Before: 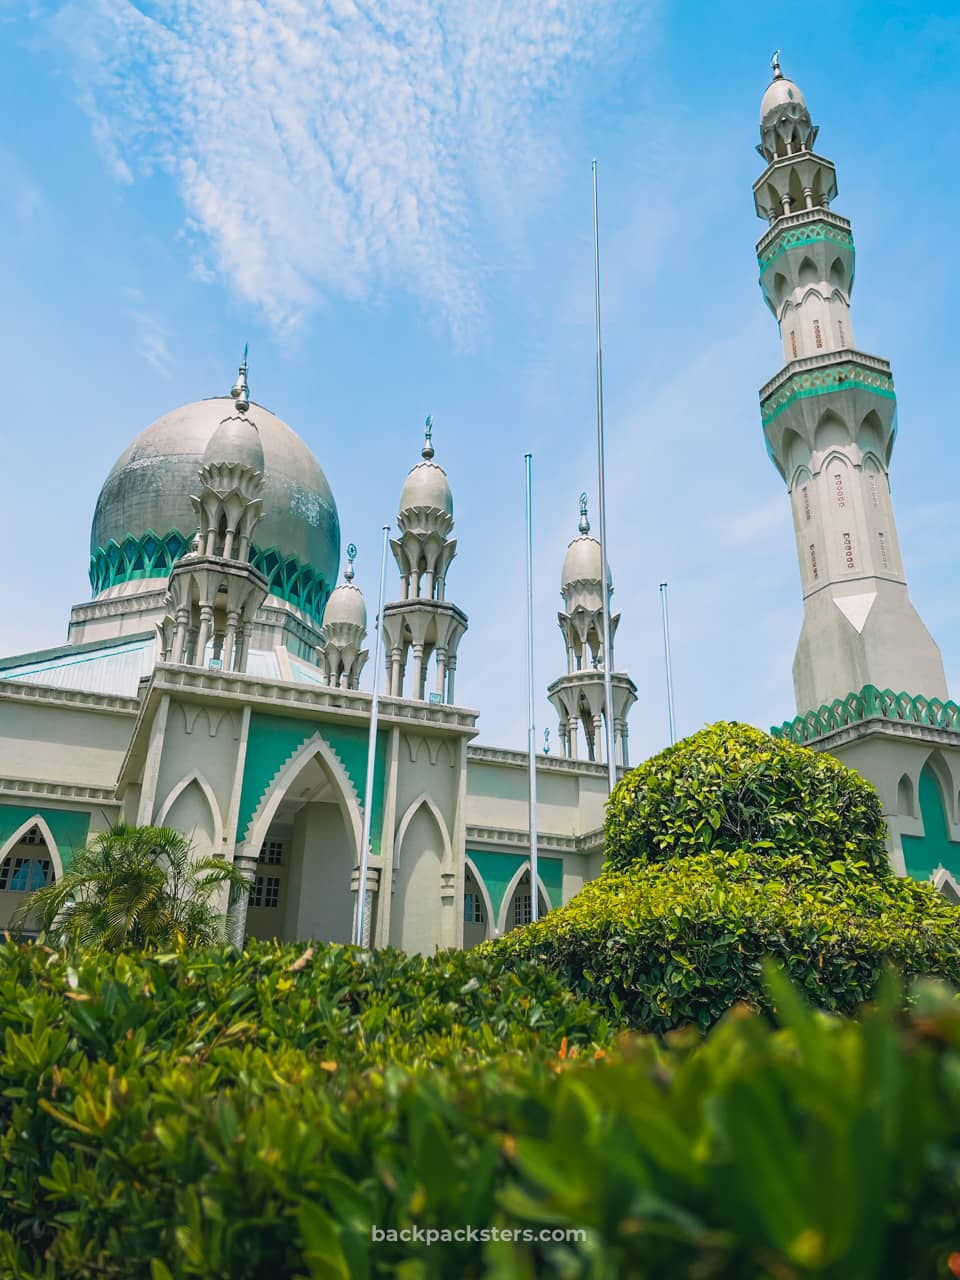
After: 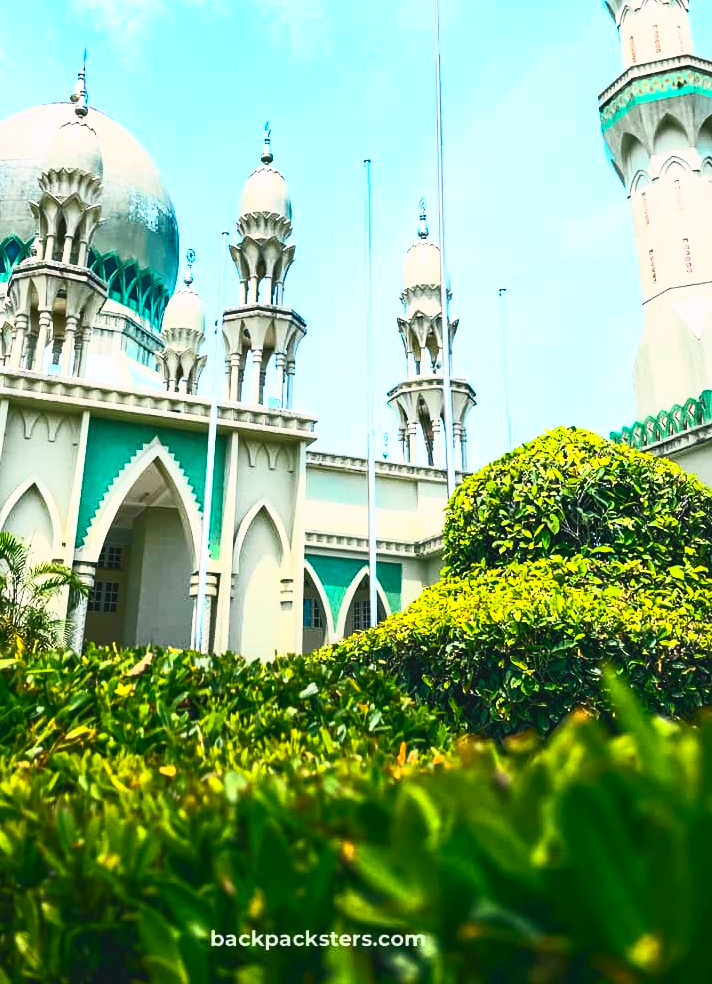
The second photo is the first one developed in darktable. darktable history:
crop: left 16.83%, top 23.075%, right 8.966%
contrast brightness saturation: contrast 0.822, brightness 0.593, saturation 0.579
